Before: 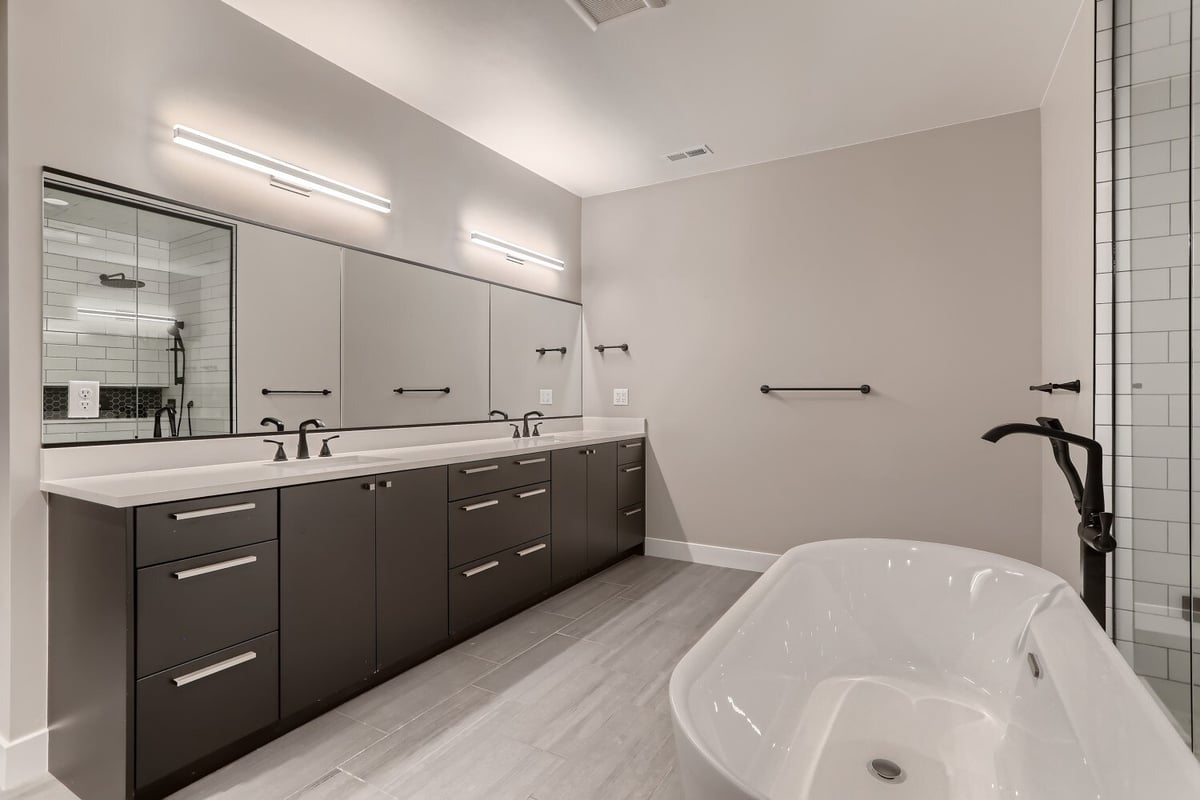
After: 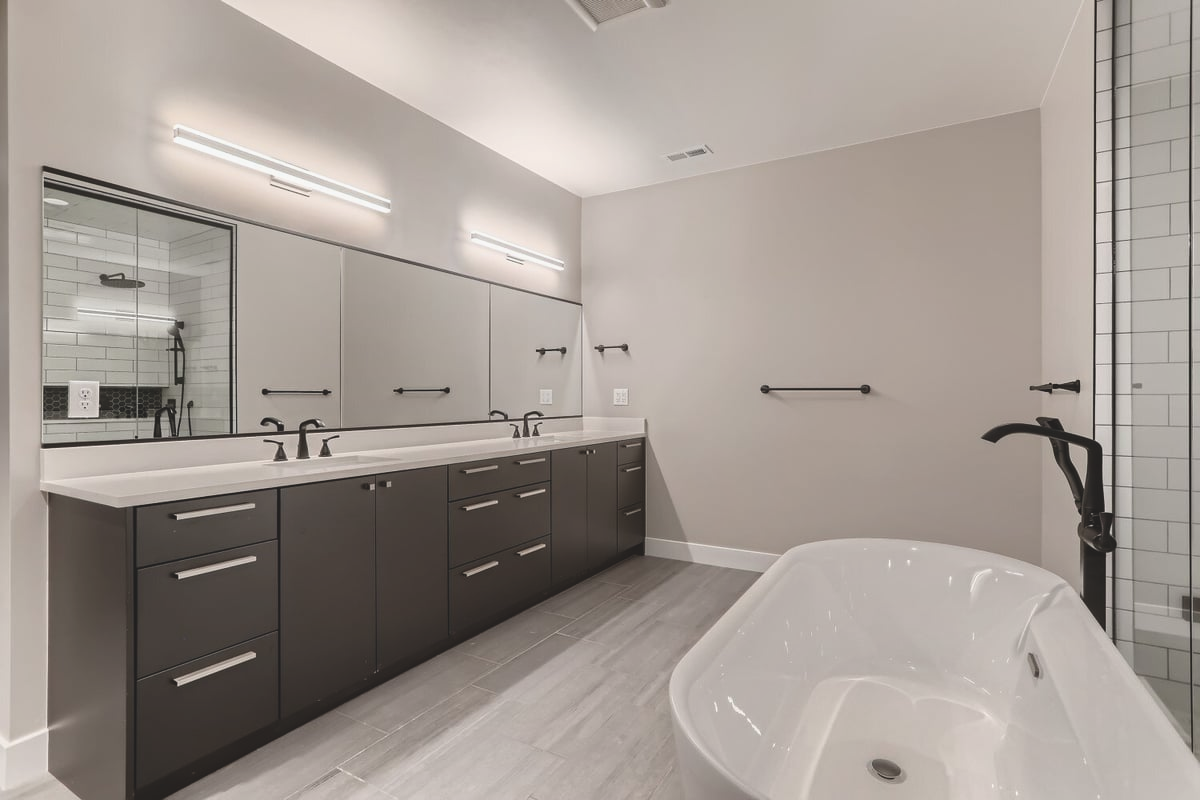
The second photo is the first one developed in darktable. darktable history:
shadows and highlights: shadows 0, highlights 40
exposure: black level correction -0.015, exposure -0.125 EV, compensate highlight preservation false
